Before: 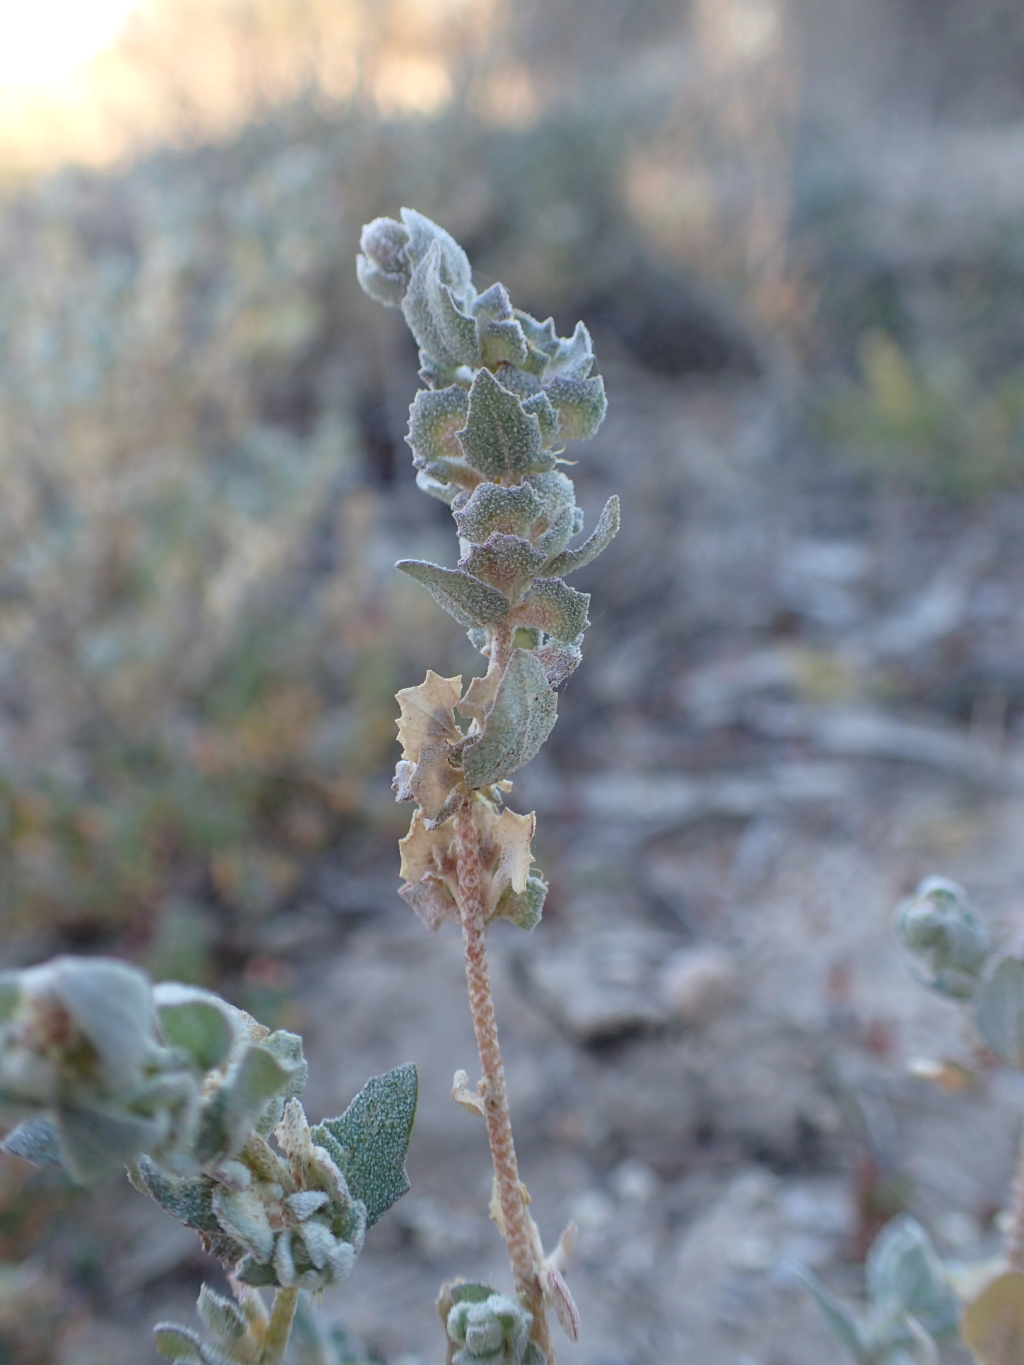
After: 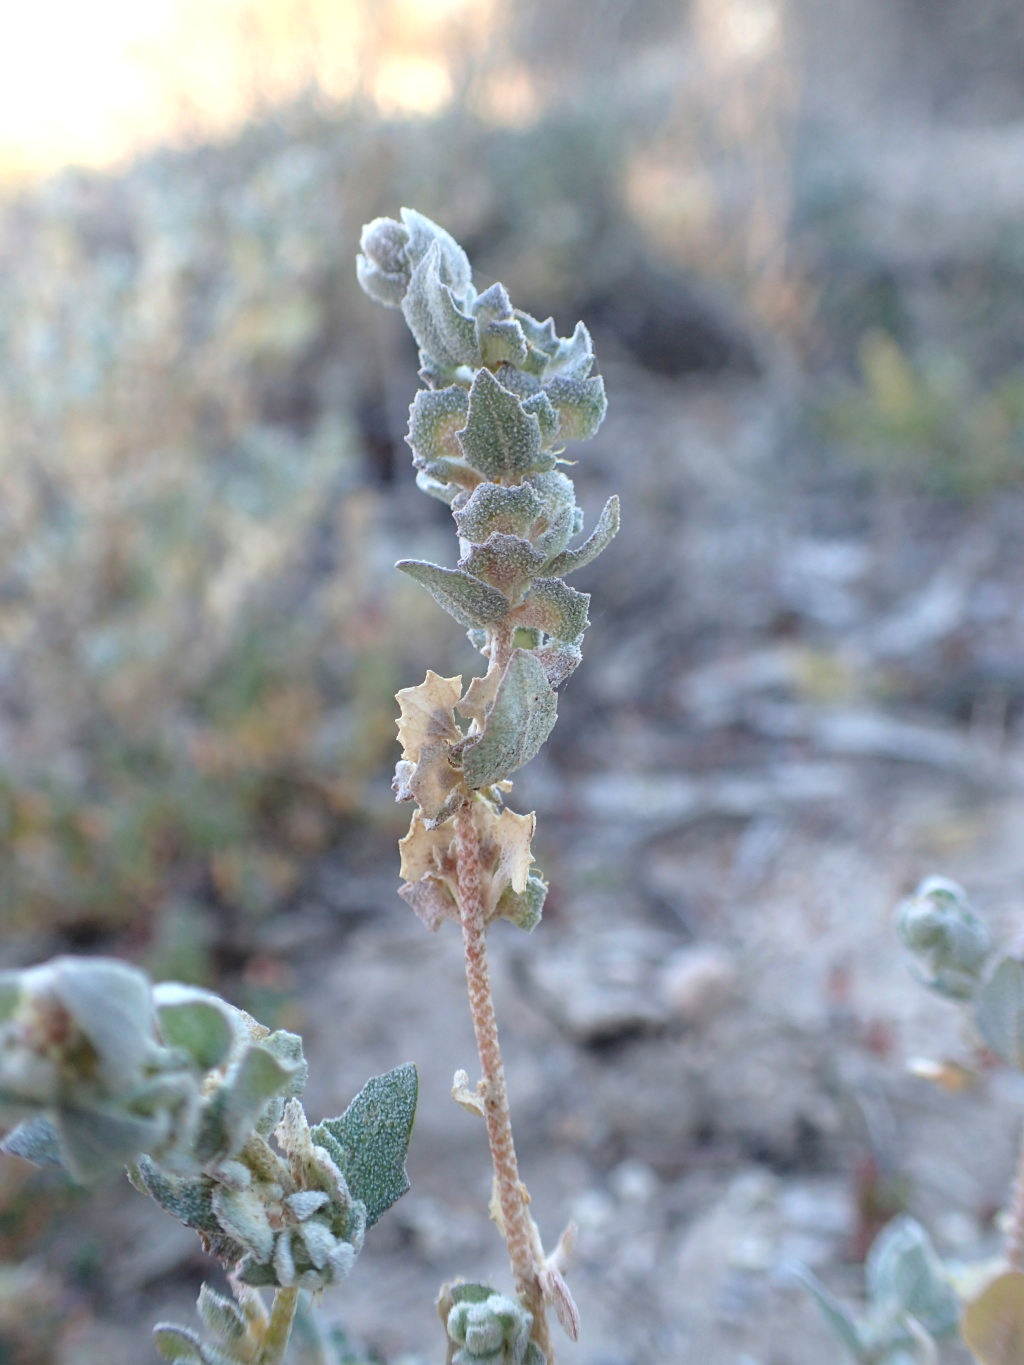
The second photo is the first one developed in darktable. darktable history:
exposure: black level correction 0.001, exposure -0.202 EV, compensate exposure bias true, compensate highlight preservation false
tone equalizer: -8 EV -0.717 EV, -7 EV -0.697 EV, -6 EV -0.563 EV, -5 EV -0.39 EV, -3 EV 0.376 EV, -2 EV 0.6 EV, -1 EV 0.696 EV, +0 EV 0.724 EV
